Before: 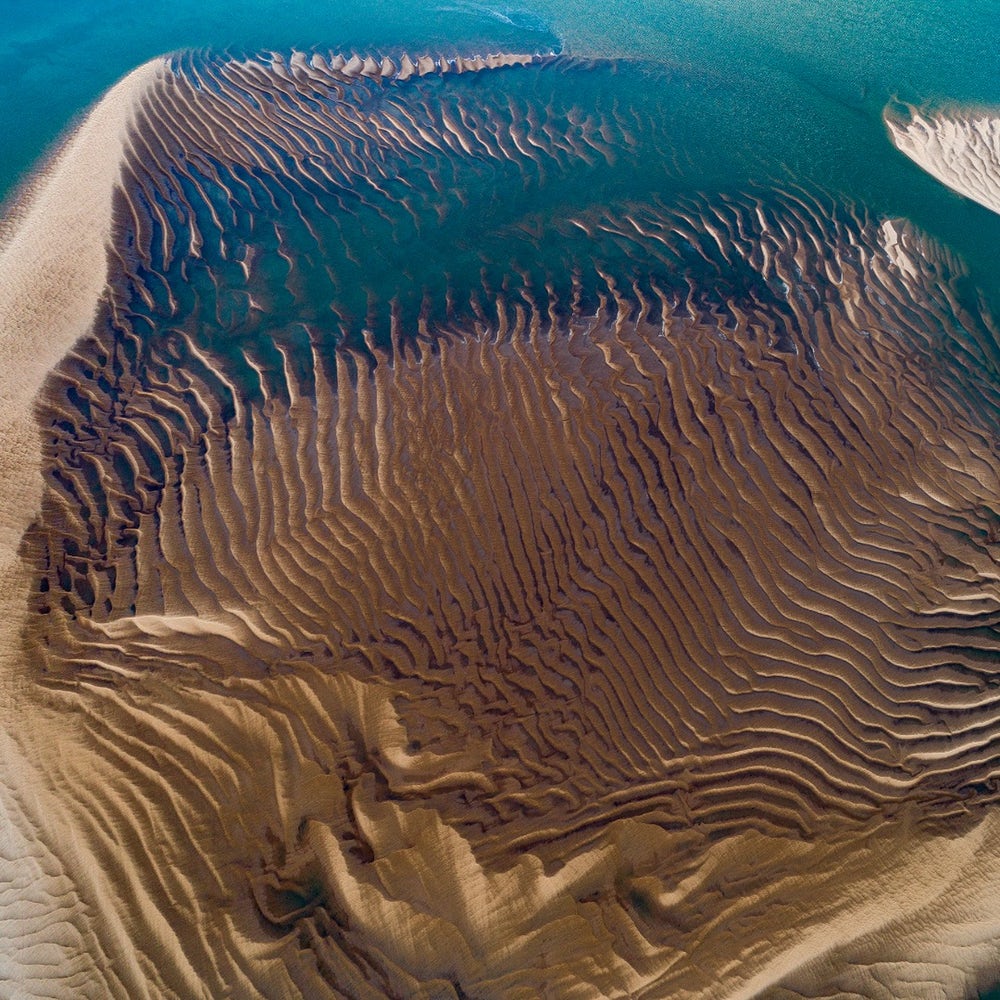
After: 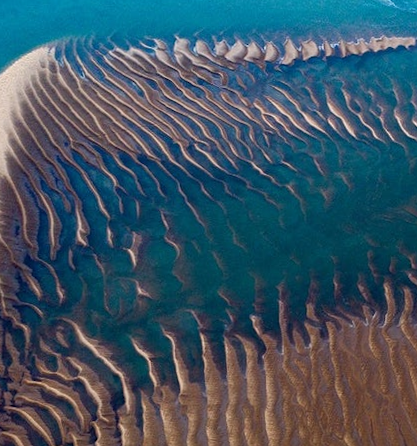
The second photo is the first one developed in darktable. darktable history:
crop and rotate: left 10.817%, top 0.062%, right 47.194%, bottom 53.626%
rotate and perspective: rotation -1°, crop left 0.011, crop right 0.989, crop top 0.025, crop bottom 0.975
